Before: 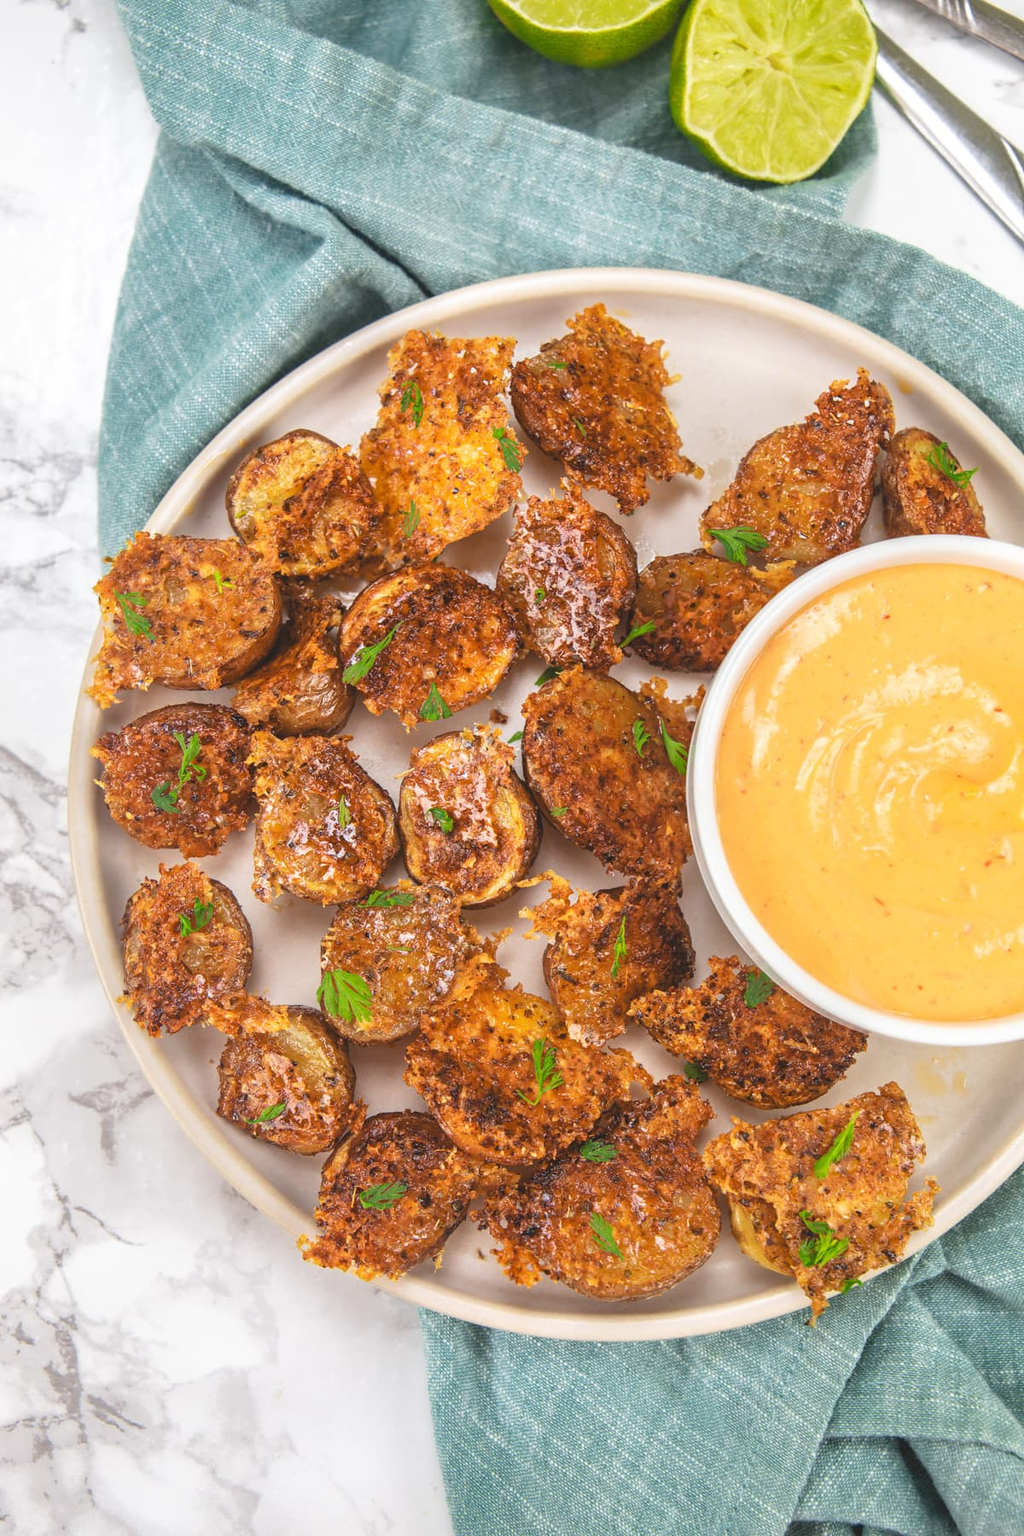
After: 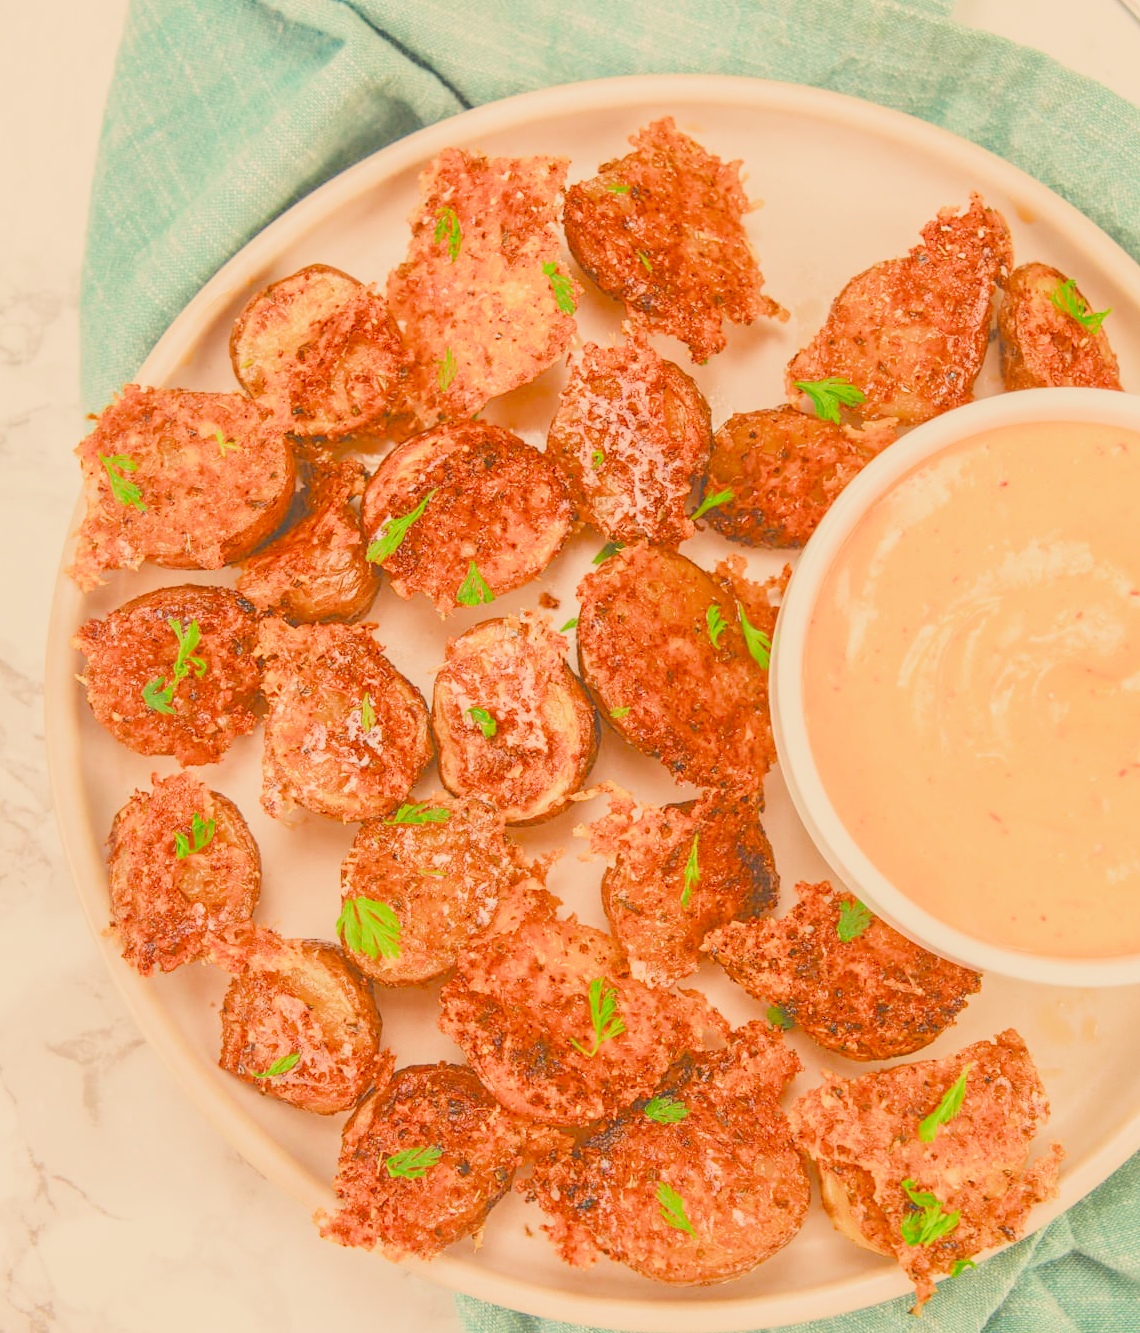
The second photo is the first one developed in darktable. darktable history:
exposure: black level correction 0, exposure 1.9 EV, compensate highlight preservation false
filmic rgb: white relative exposure 8 EV, threshold 3 EV, hardness 2.44, latitude 10.07%, contrast 0.72, highlights saturation mix 10%, shadows ↔ highlights balance 1.38%, color science v4 (2020), enable highlight reconstruction true
crop and rotate: left 2.991%, top 13.302%, right 1.981%, bottom 12.636%
white balance: red 1.138, green 0.996, blue 0.812
